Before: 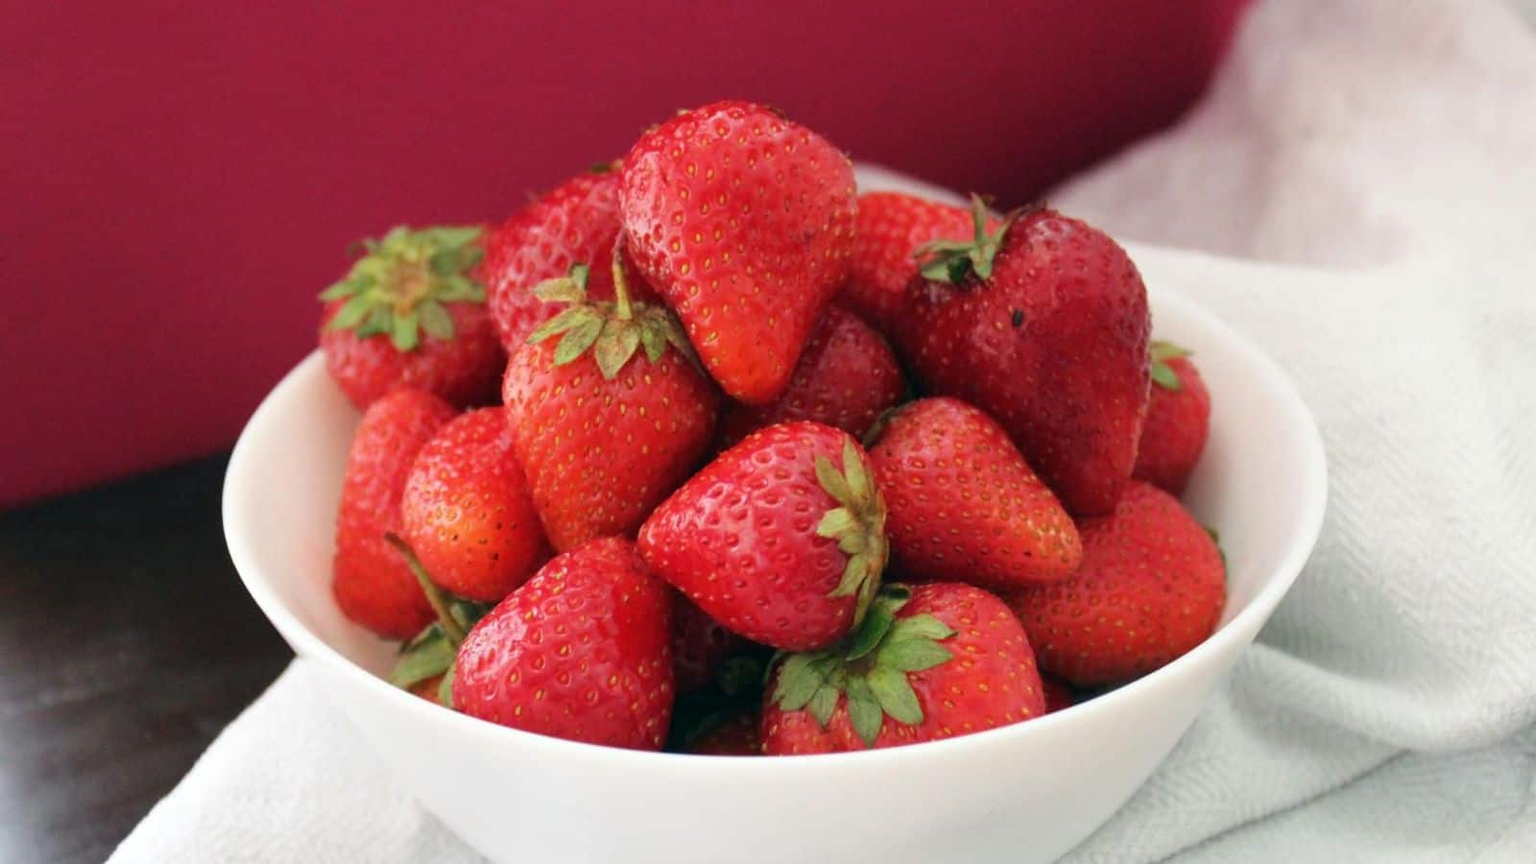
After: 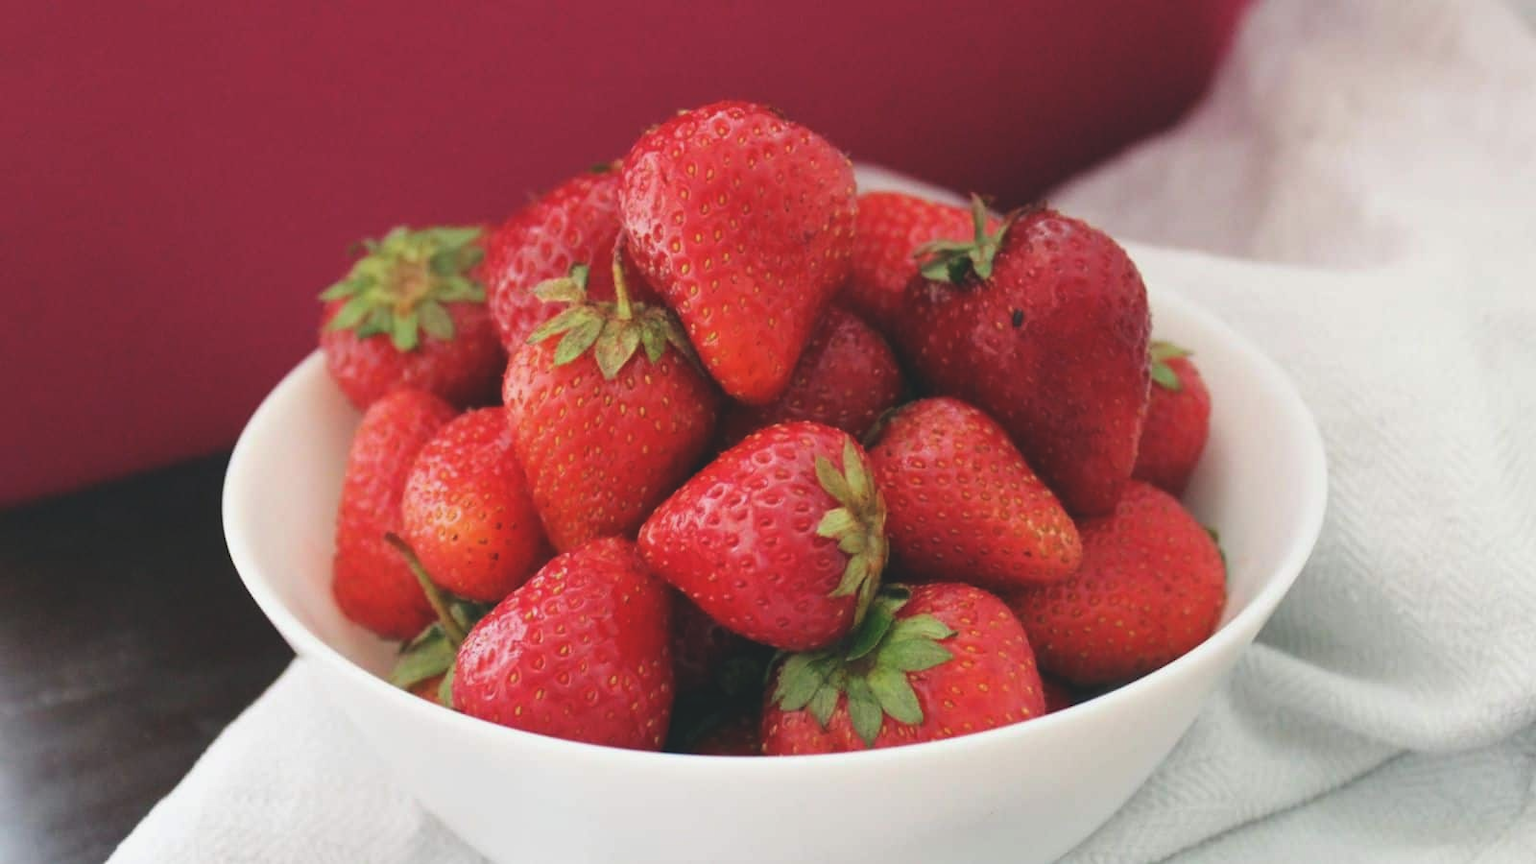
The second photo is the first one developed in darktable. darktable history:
exposure: black level correction -0.015, exposure -0.134 EV, compensate highlight preservation false
